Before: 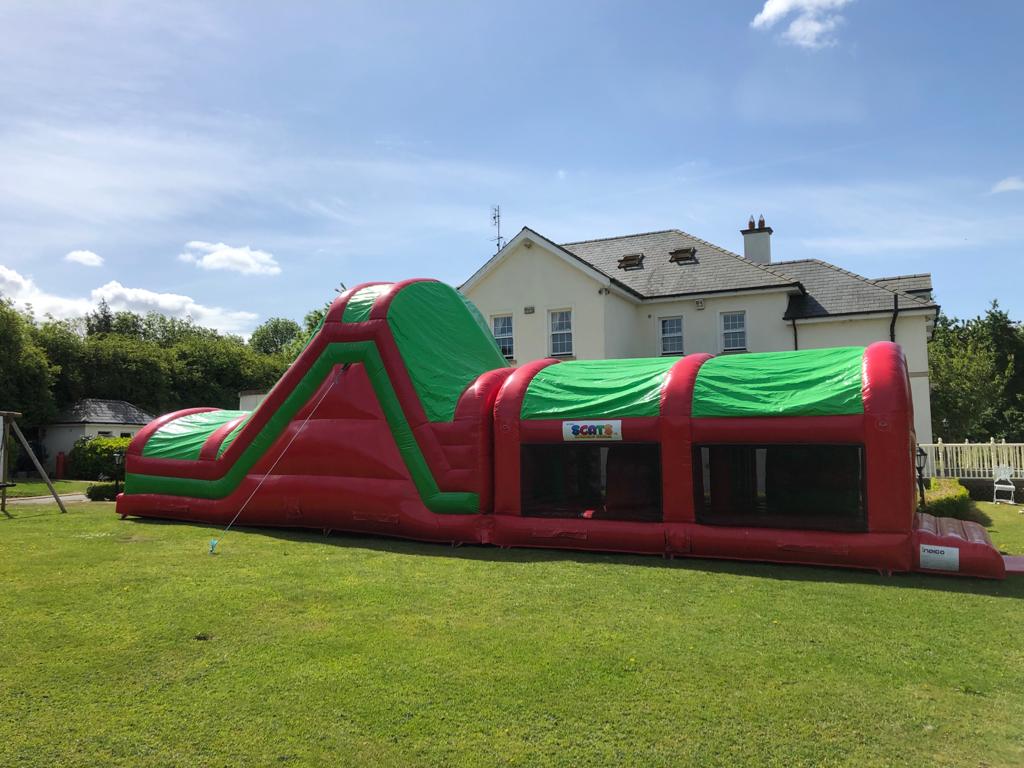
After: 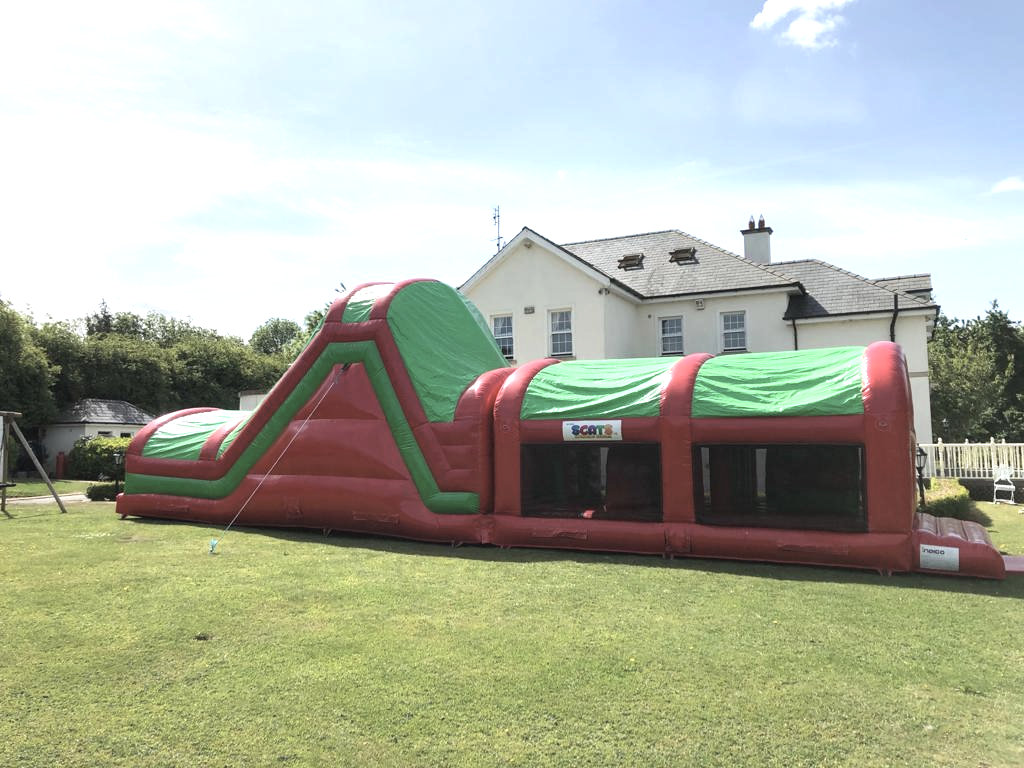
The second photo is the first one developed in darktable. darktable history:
exposure: exposure 1 EV, compensate highlight preservation false
tone equalizer: on, module defaults
contrast brightness saturation: contrast -0.054, saturation -0.402
